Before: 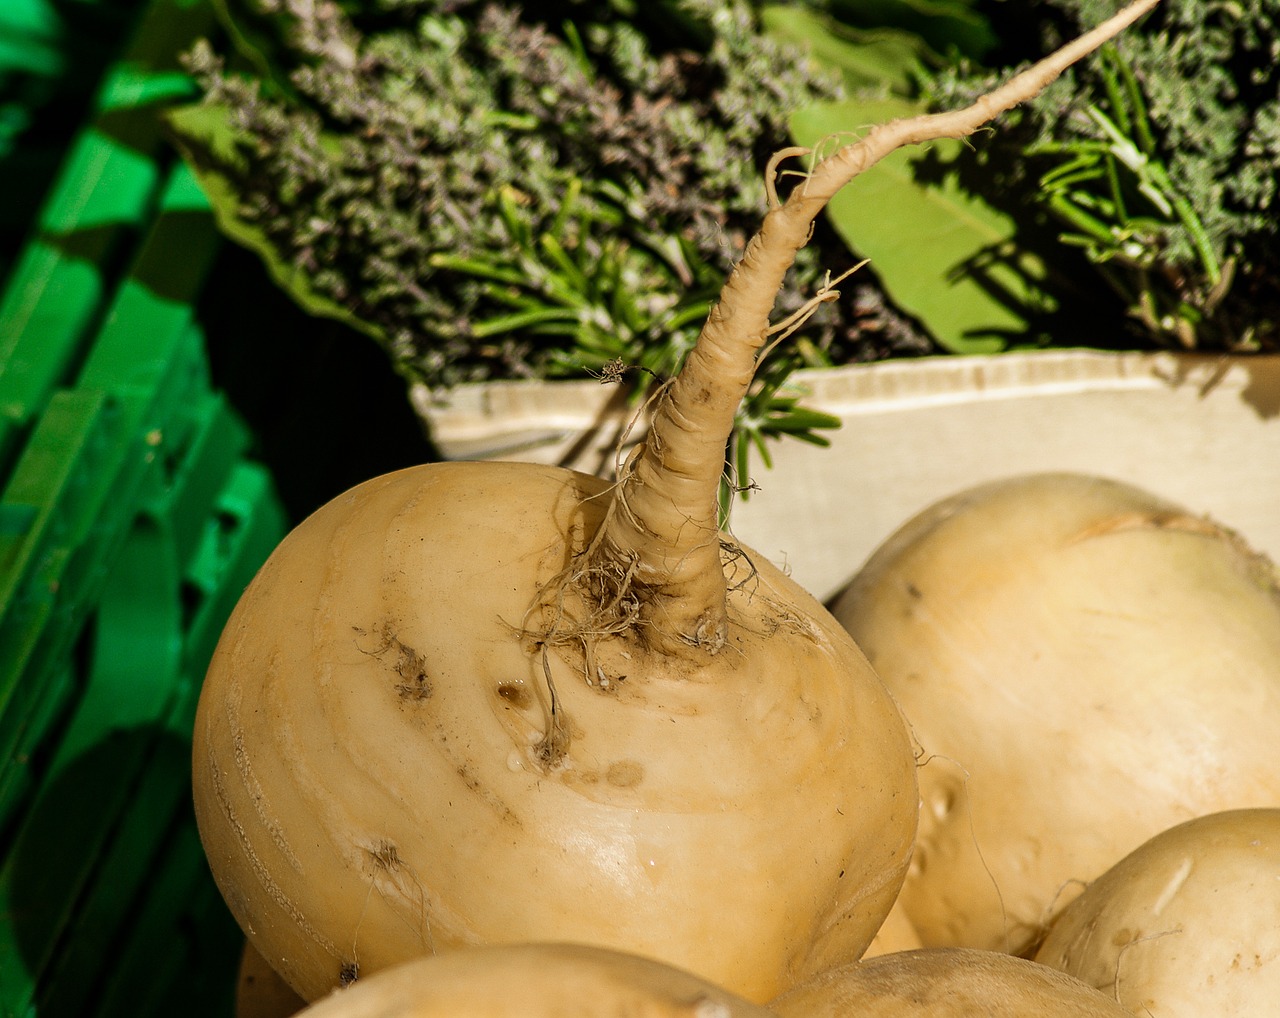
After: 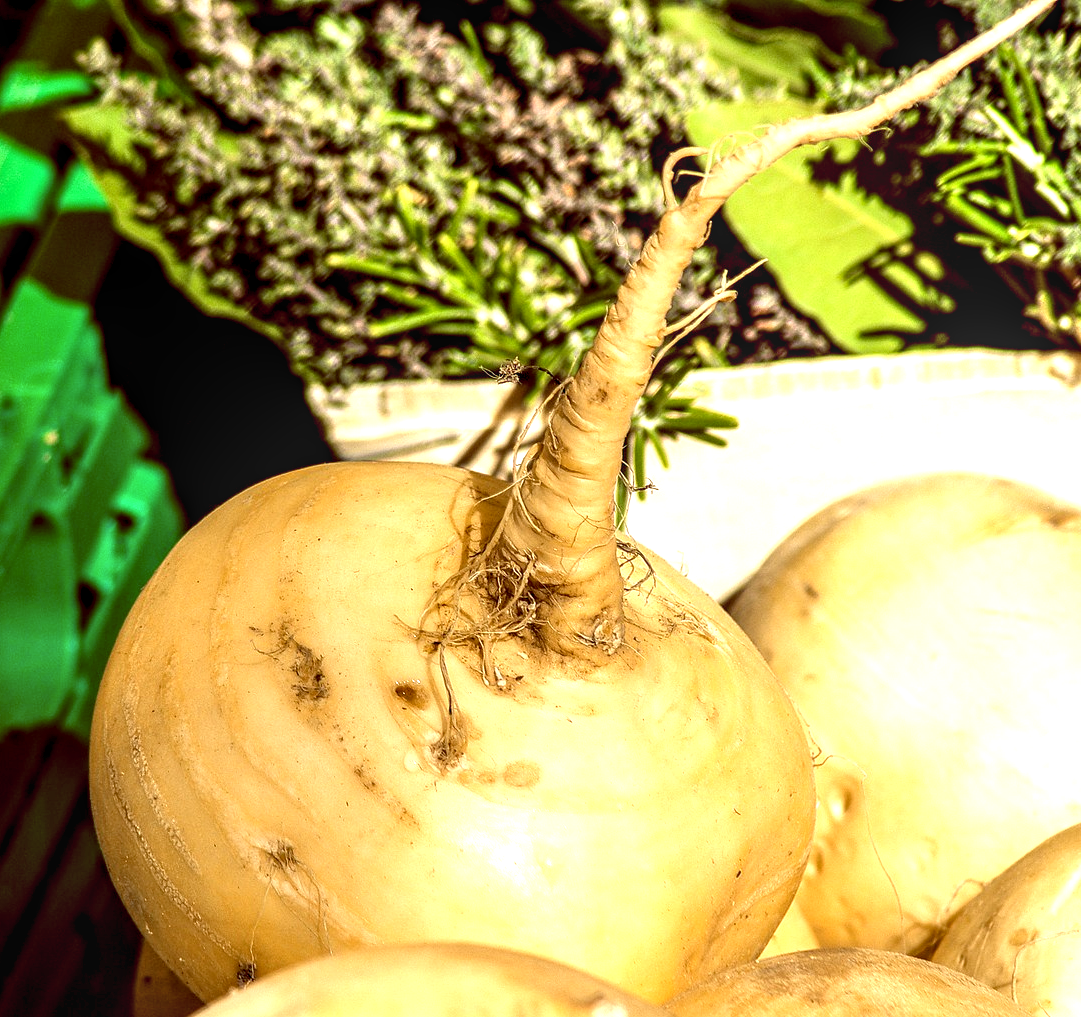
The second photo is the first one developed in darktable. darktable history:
local contrast: on, module defaults
crop: left 8.074%, right 7.464%
color balance rgb: shadows lift › chroma 1.001%, shadows lift › hue 241.73°, highlights gain › luminance 9.795%, global offset › luminance -0.215%, global offset › chroma 0.272%, perceptual saturation grading › global saturation -0.009%
tone equalizer: -8 EV -0.393 EV, -7 EV -0.425 EV, -6 EV -0.329 EV, -5 EV -0.22 EV, -3 EV 0.243 EV, -2 EV 0.348 EV, -1 EV 0.391 EV, +0 EV 0.442 EV
exposure: black level correction 0, exposure 0.699 EV, compensate highlight preservation false
